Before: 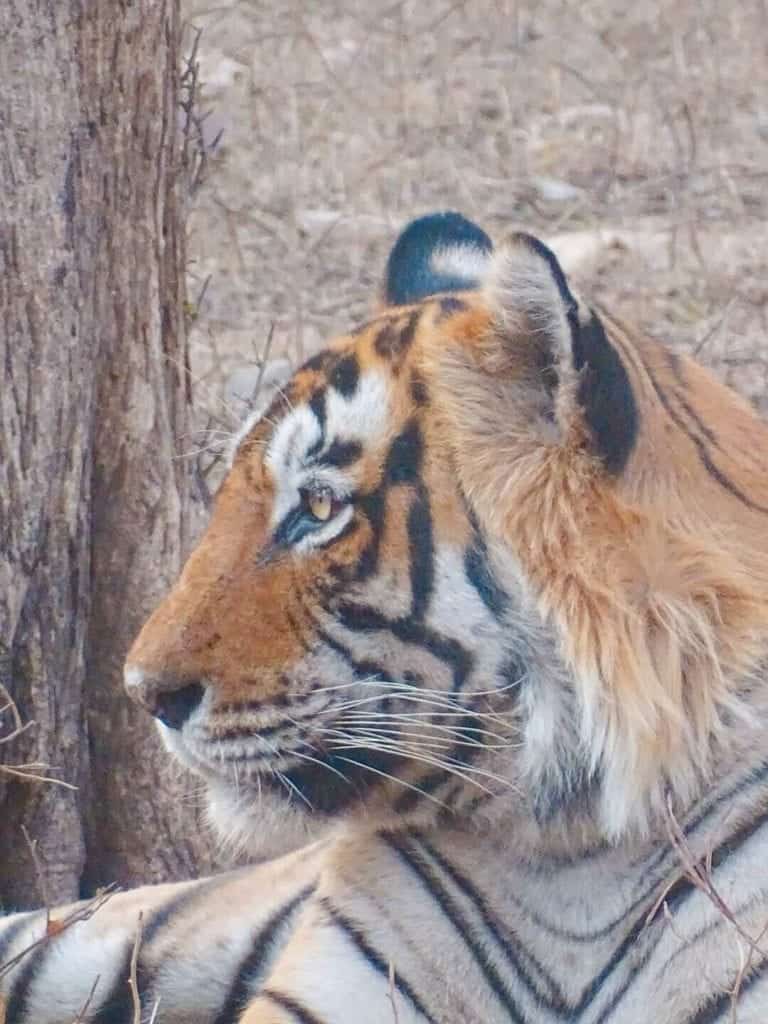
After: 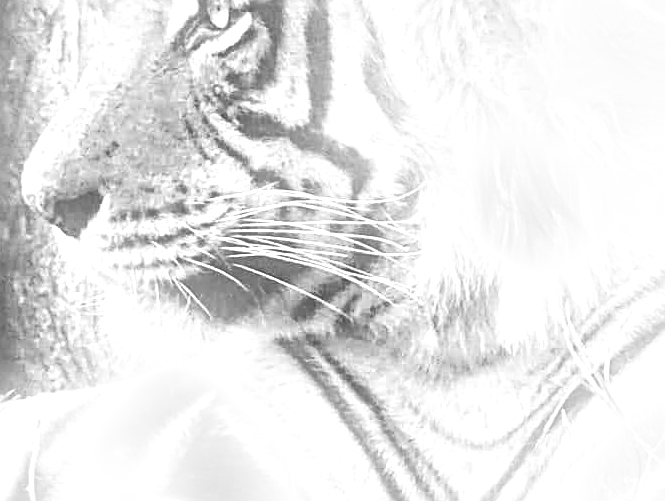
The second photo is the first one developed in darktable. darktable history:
sharpen: radius 2.817, amount 0.715
crop and rotate: left 13.306%, top 48.129%, bottom 2.928%
color balance: lift [1, 1.001, 0.999, 1.001], gamma [1, 1.004, 1.007, 0.993], gain [1, 0.991, 0.987, 1.013], contrast 7.5%, contrast fulcrum 10%, output saturation 115%
exposure: black level correction -0.002, exposure 1.35 EV, compensate highlight preservation false
monochrome: on, module defaults
tone curve: curves: ch0 [(0, 0) (0.003, 0.006) (0.011, 0.01) (0.025, 0.017) (0.044, 0.029) (0.069, 0.043) (0.1, 0.064) (0.136, 0.091) (0.177, 0.128) (0.224, 0.162) (0.277, 0.206) (0.335, 0.258) (0.399, 0.324) (0.468, 0.404) (0.543, 0.499) (0.623, 0.595) (0.709, 0.693) (0.801, 0.786) (0.898, 0.883) (1, 1)], preserve colors none
contrast brightness saturation: contrast 0.05
bloom: size 9%, threshold 100%, strength 7%
